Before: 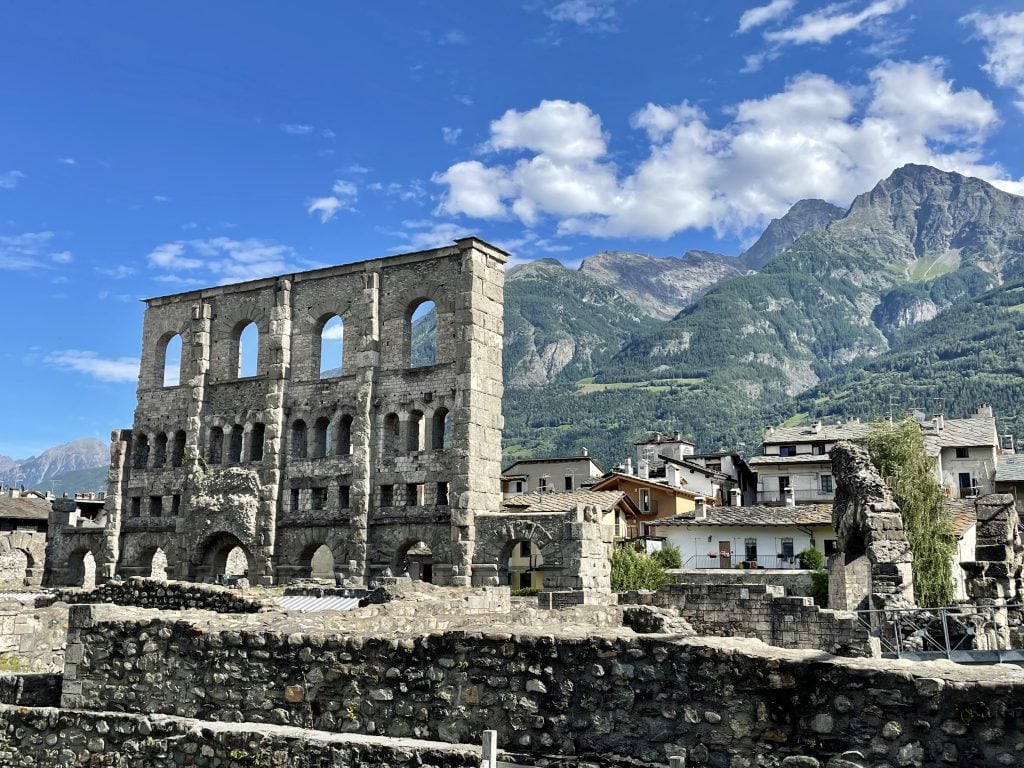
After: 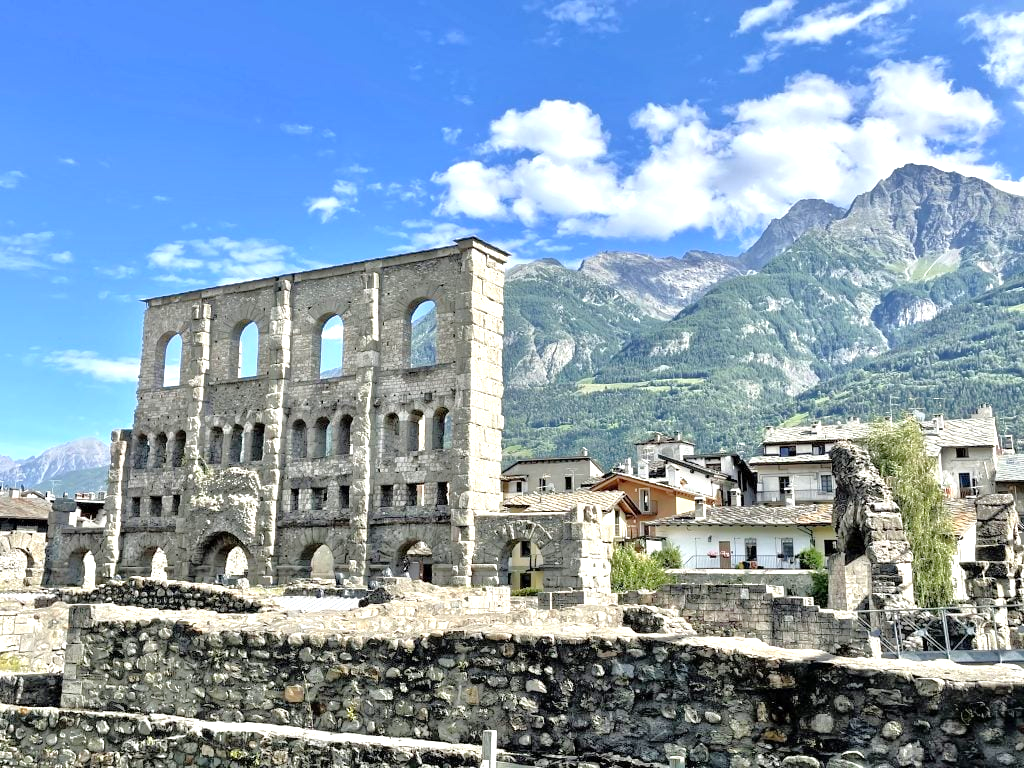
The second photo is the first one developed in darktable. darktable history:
tone equalizer: -7 EV 0.15 EV, -6 EV 0.6 EV, -5 EV 1.15 EV, -4 EV 1.33 EV, -3 EV 1.15 EV, -2 EV 0.6 EV, -1 EV 0.15 EV, mask exposure compensation -0.5 EV
exposure: exposure 0.722 EV, compensate highlight preservation false
